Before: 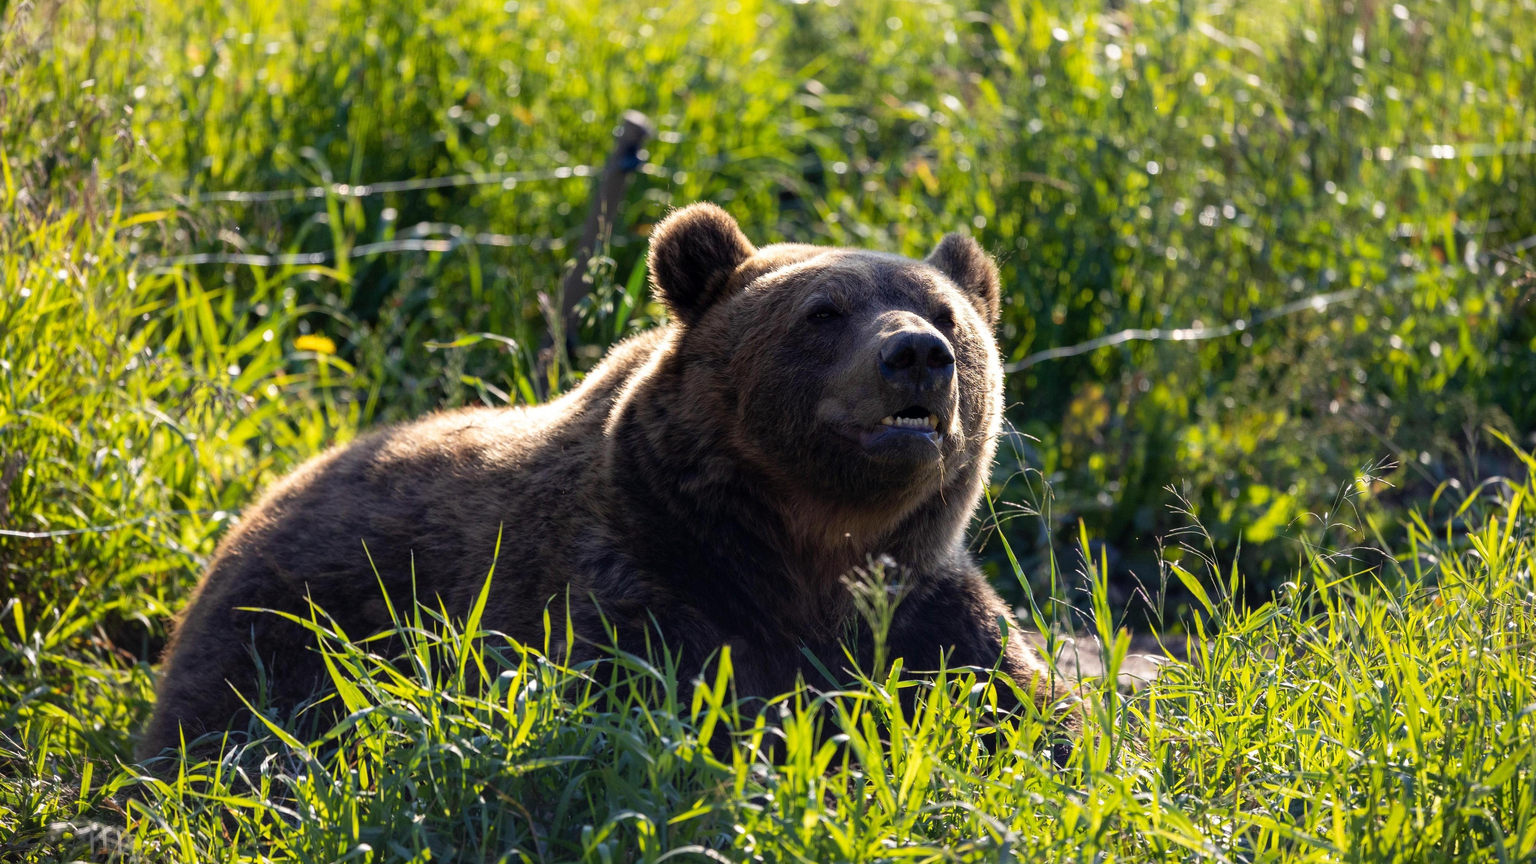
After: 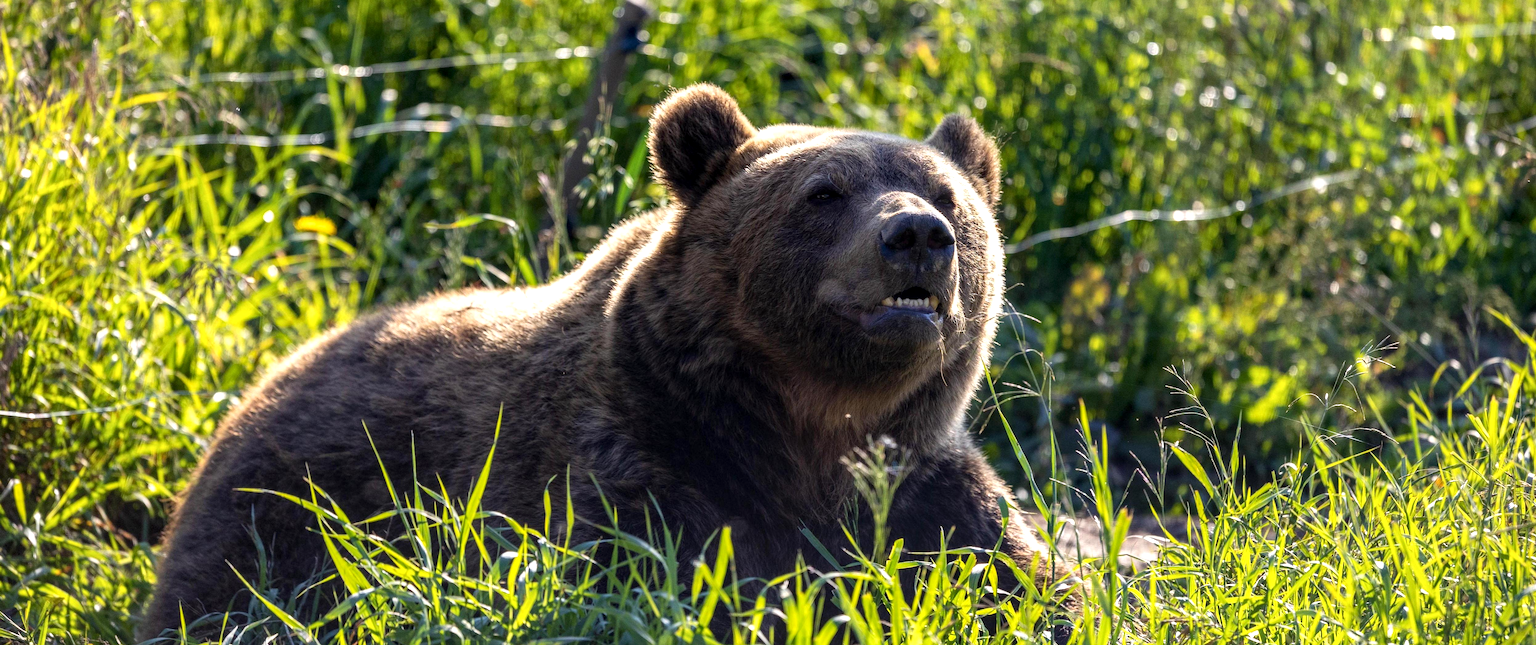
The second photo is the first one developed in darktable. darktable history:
local contrast: on, module defaults
crop: top 13.82%, bottom 11.466%
exposure: exposure 0.377 EV, compensate highlight preservation false
